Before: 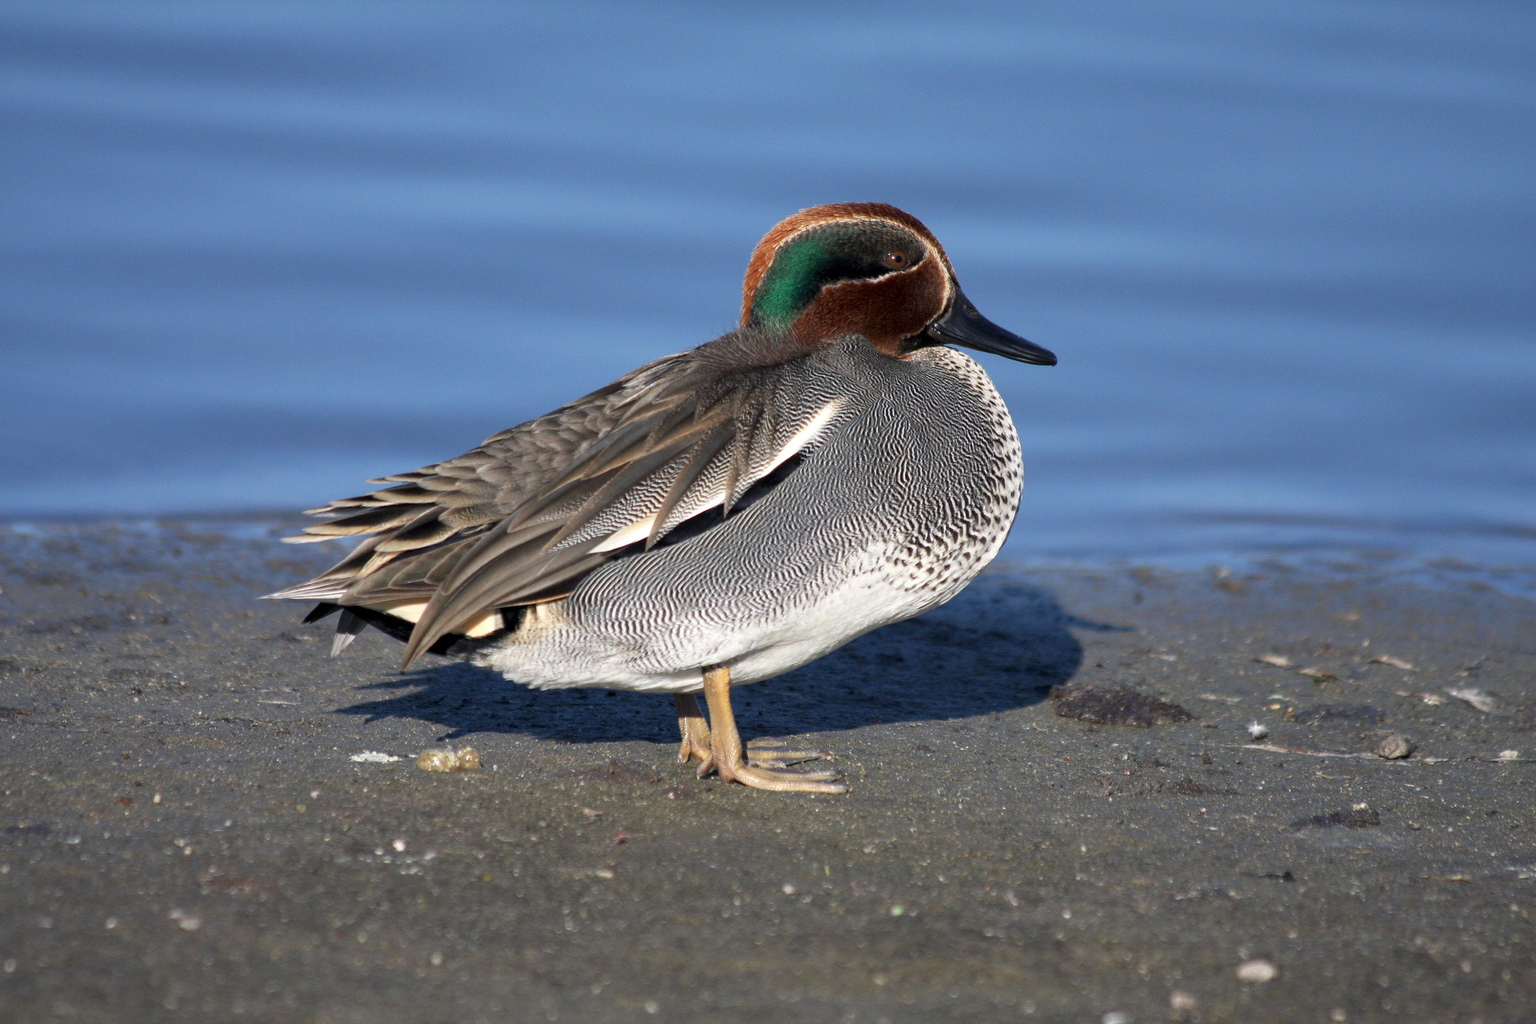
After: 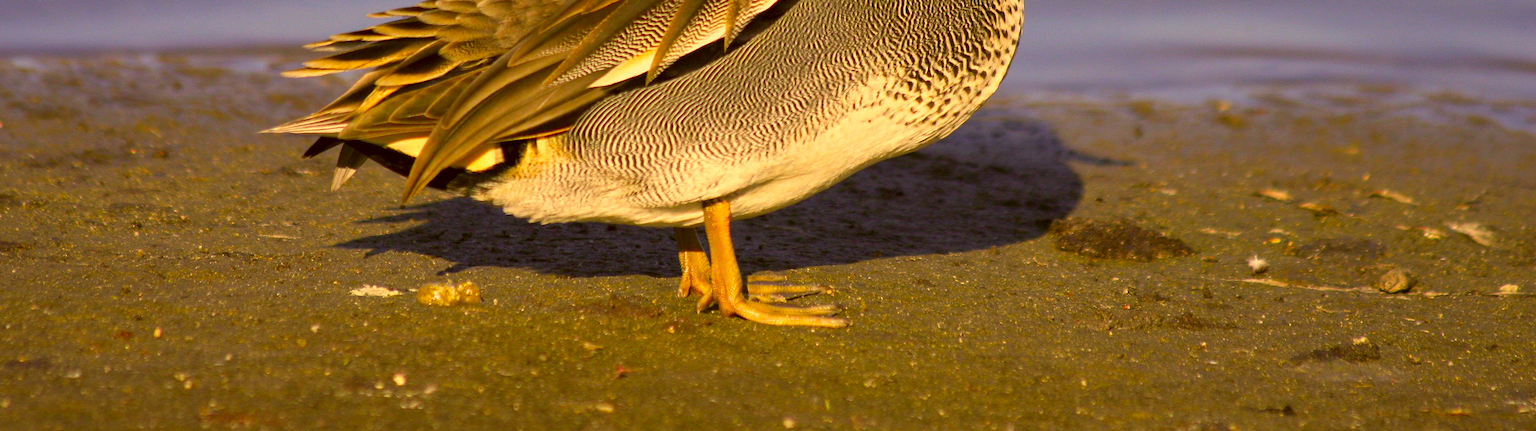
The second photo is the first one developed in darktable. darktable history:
crop: top 45.551%, bottom 12.262%
color correction: highlights a* 10.44, highlights b* 30.04, shadows a* 2.73, shadows b* 17.51, saturation 1.72
